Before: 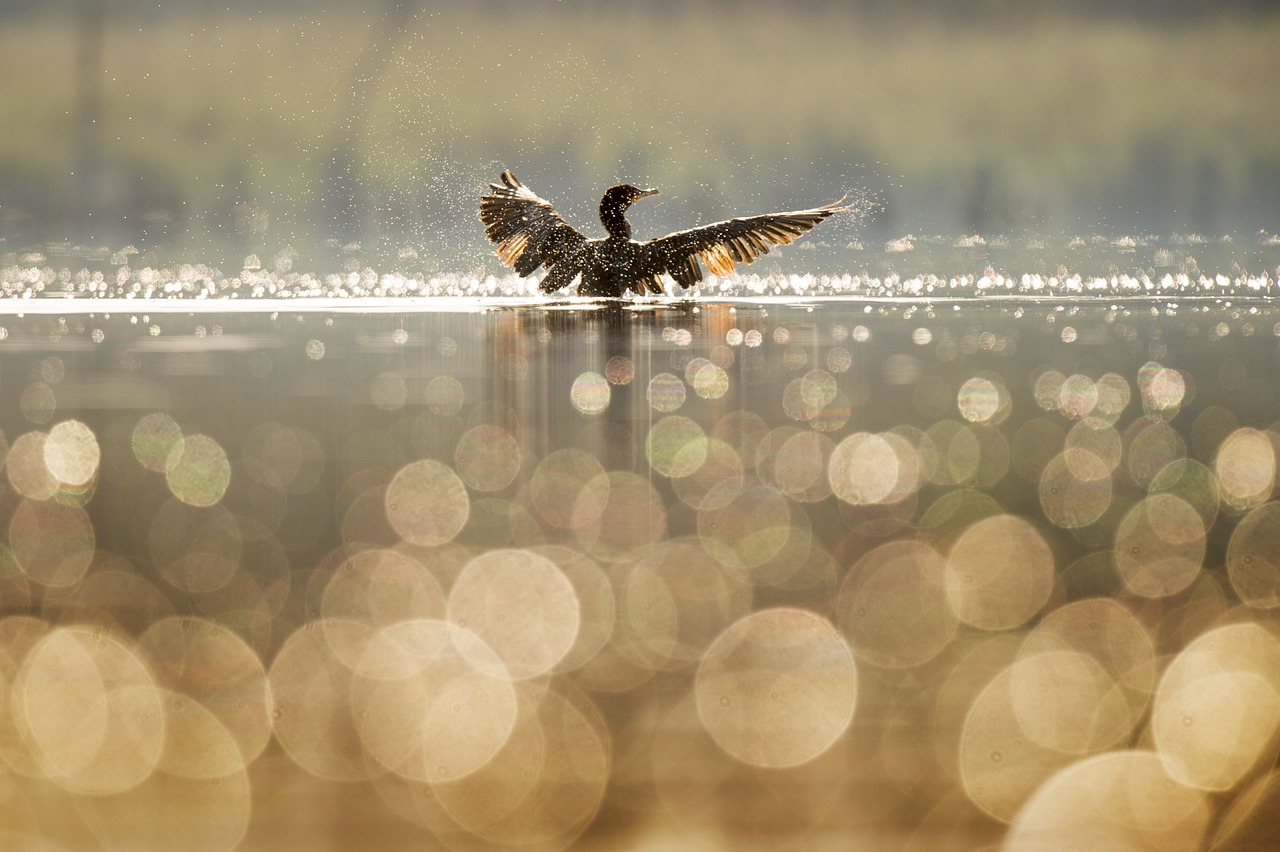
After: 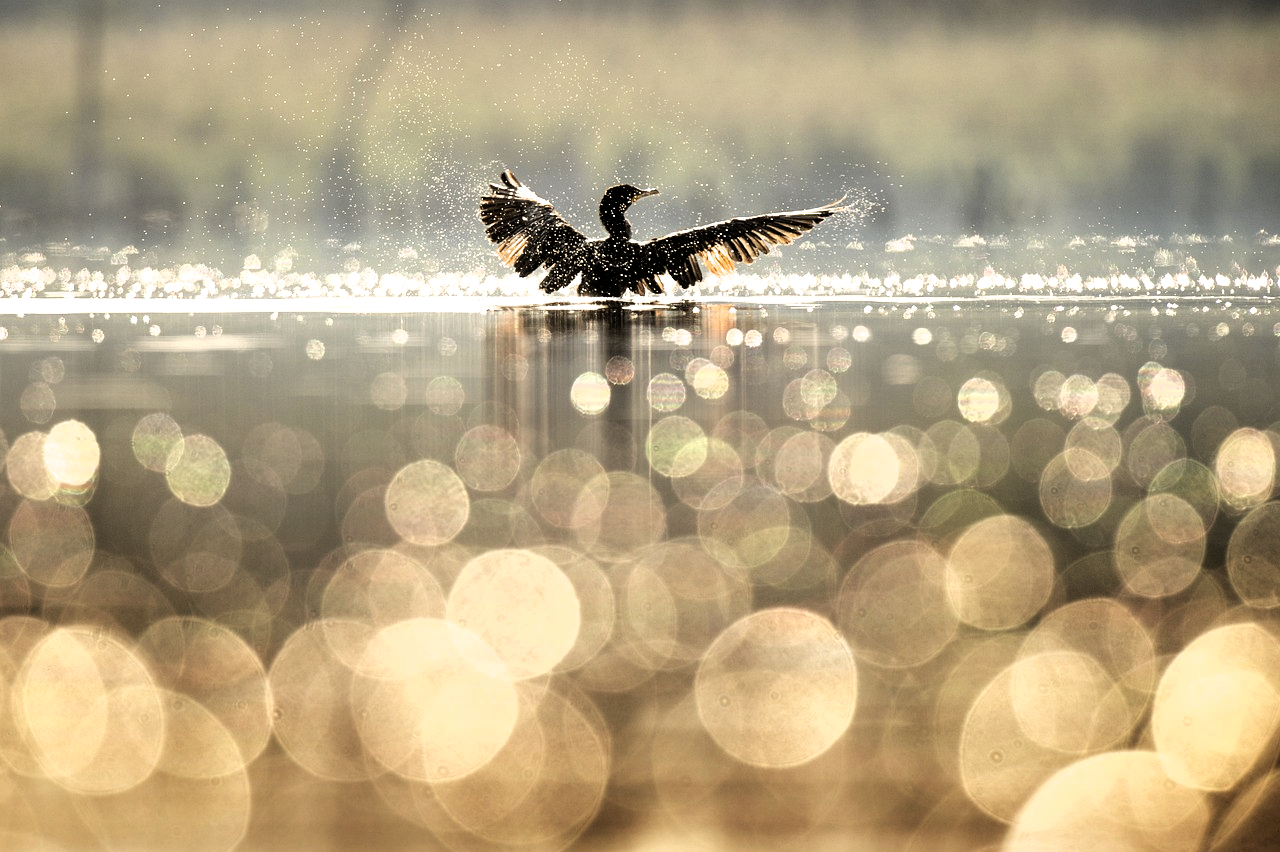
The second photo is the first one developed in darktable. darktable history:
filmic rgb: black relative exposure -8.2 EV, white relative exposure 2.2 EV, threshold 3 EV, hardness 7.11, latitude 85.74%, contrast 1.696, highlights saturation mix -4%, shadows ↔ highlights balance -2.69%, color science v5 (2021), contrast in shadows safe, contrast in highlights safe, enable highlight reconstruction true
color balance rgb: global vibrance 1%, saturation formula JzAzBz (2021)
